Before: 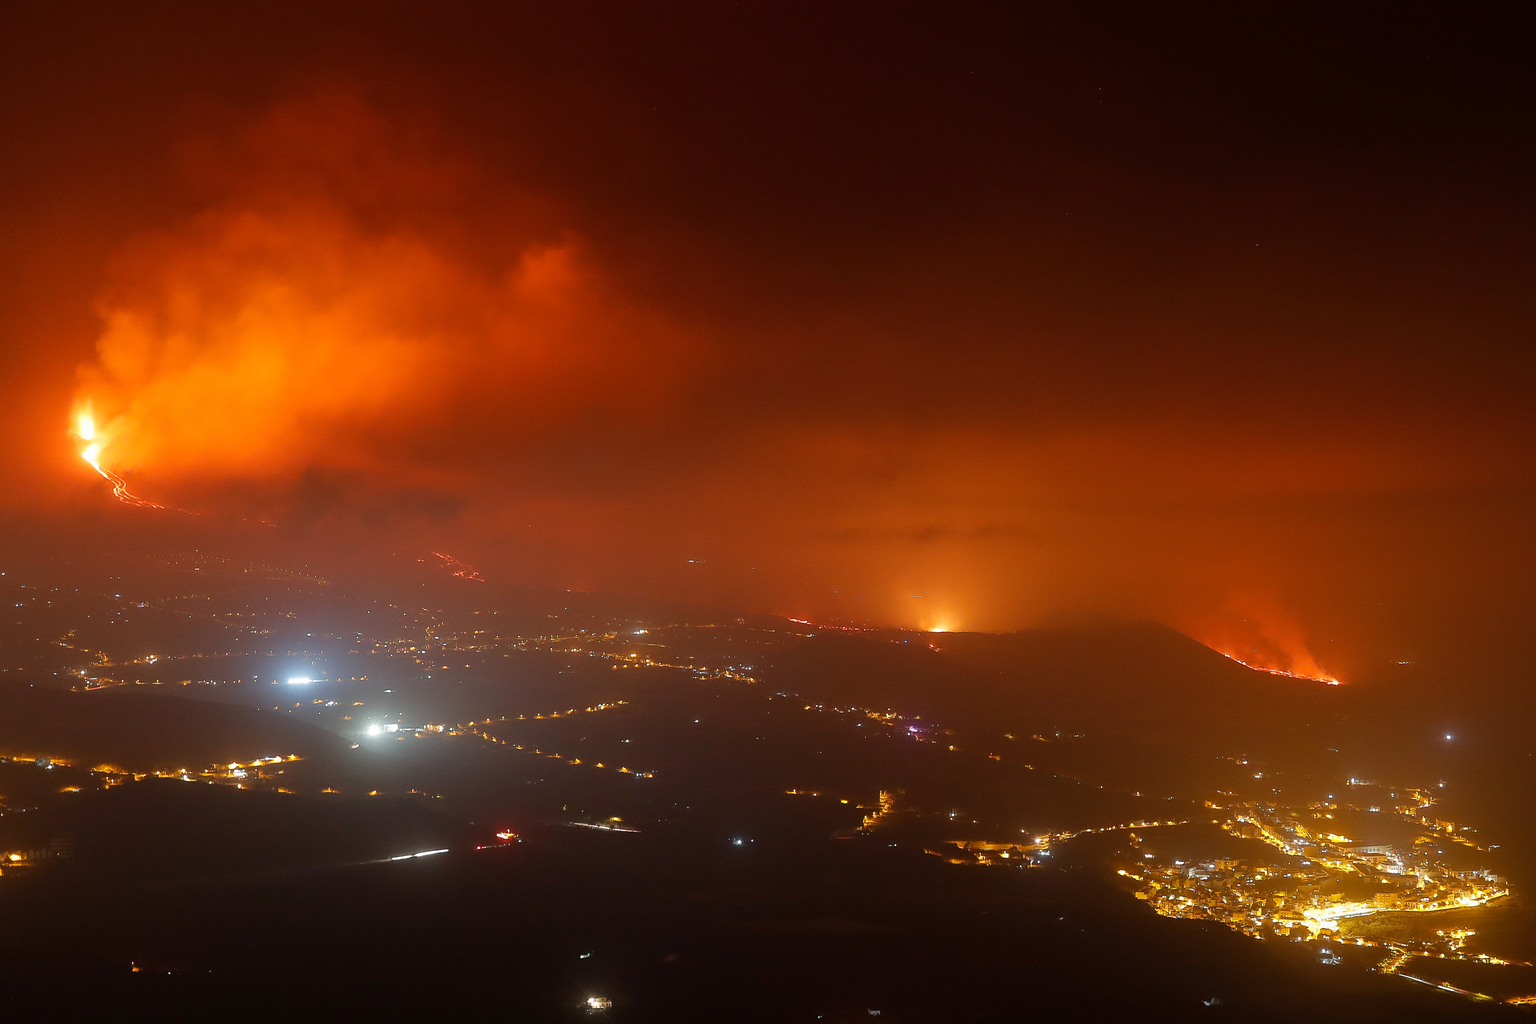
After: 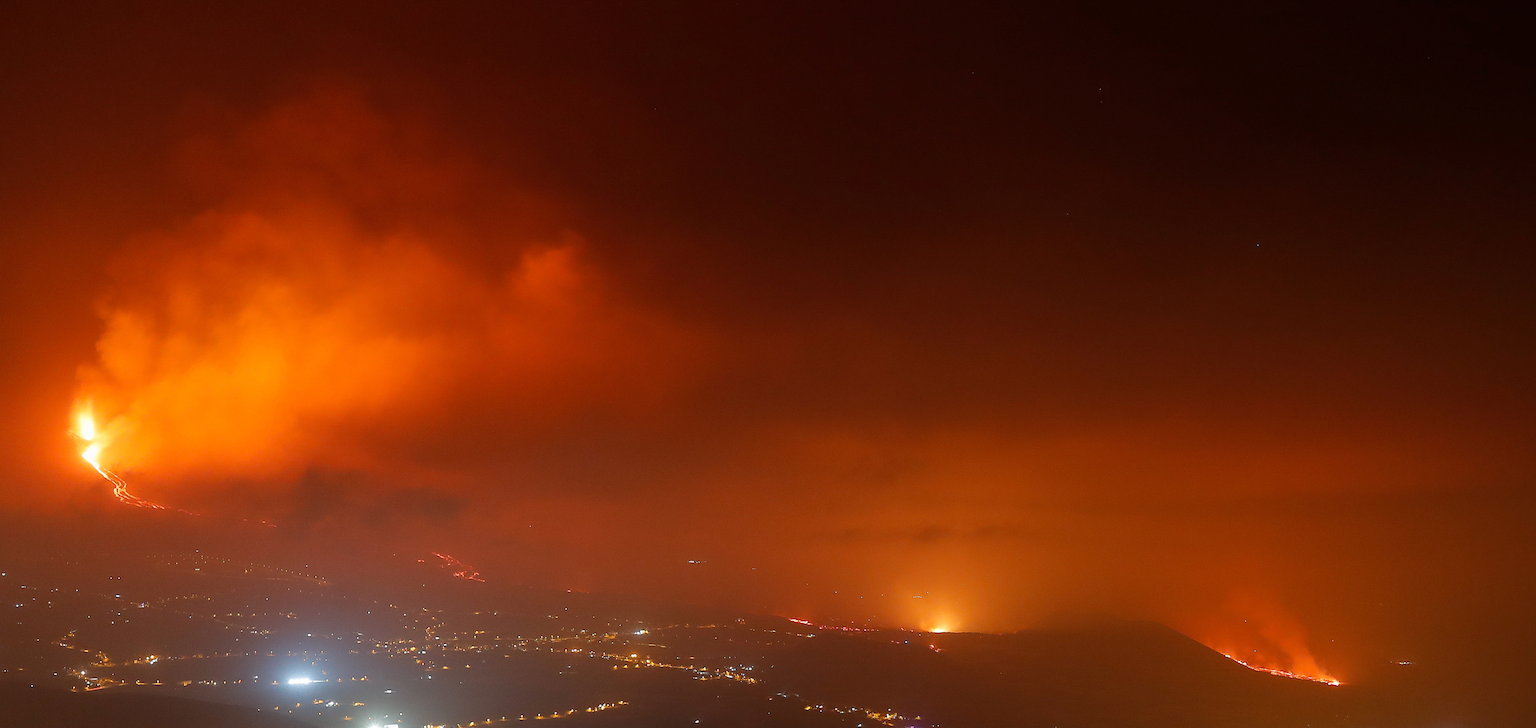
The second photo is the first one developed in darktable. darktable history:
crop: right 0%, bottom 28.844%
